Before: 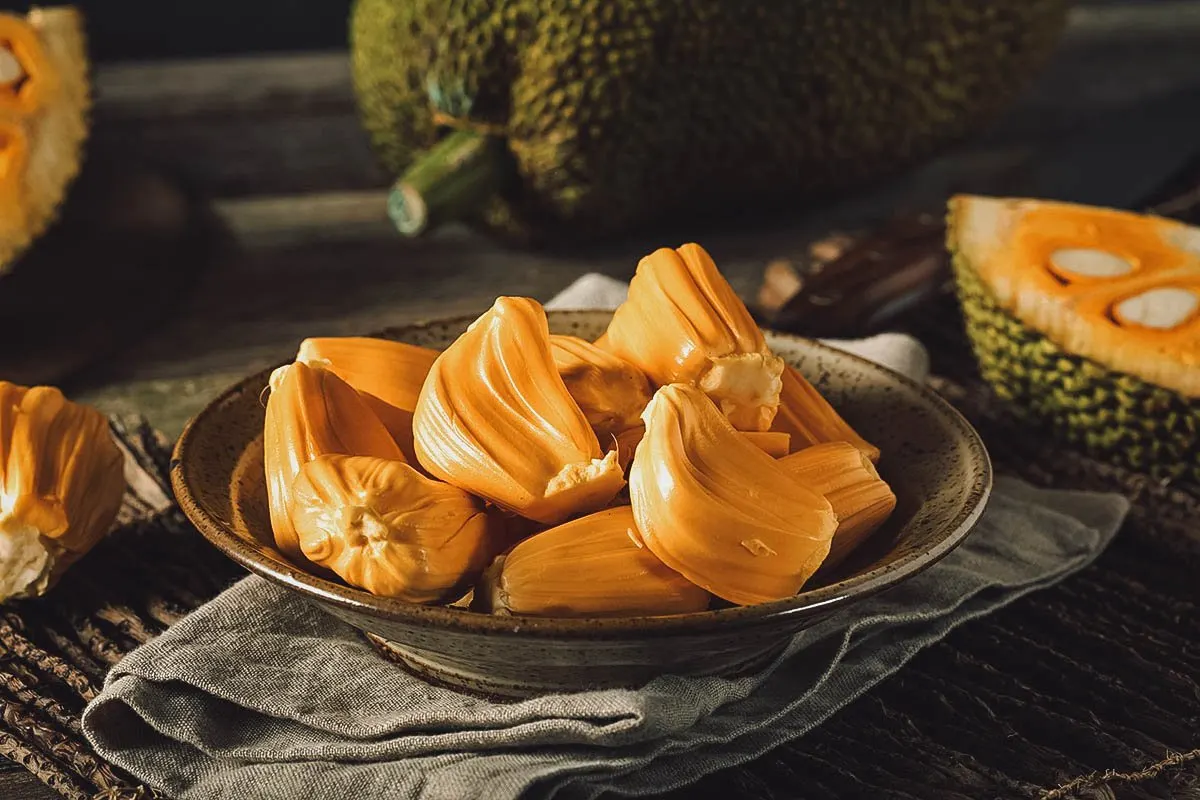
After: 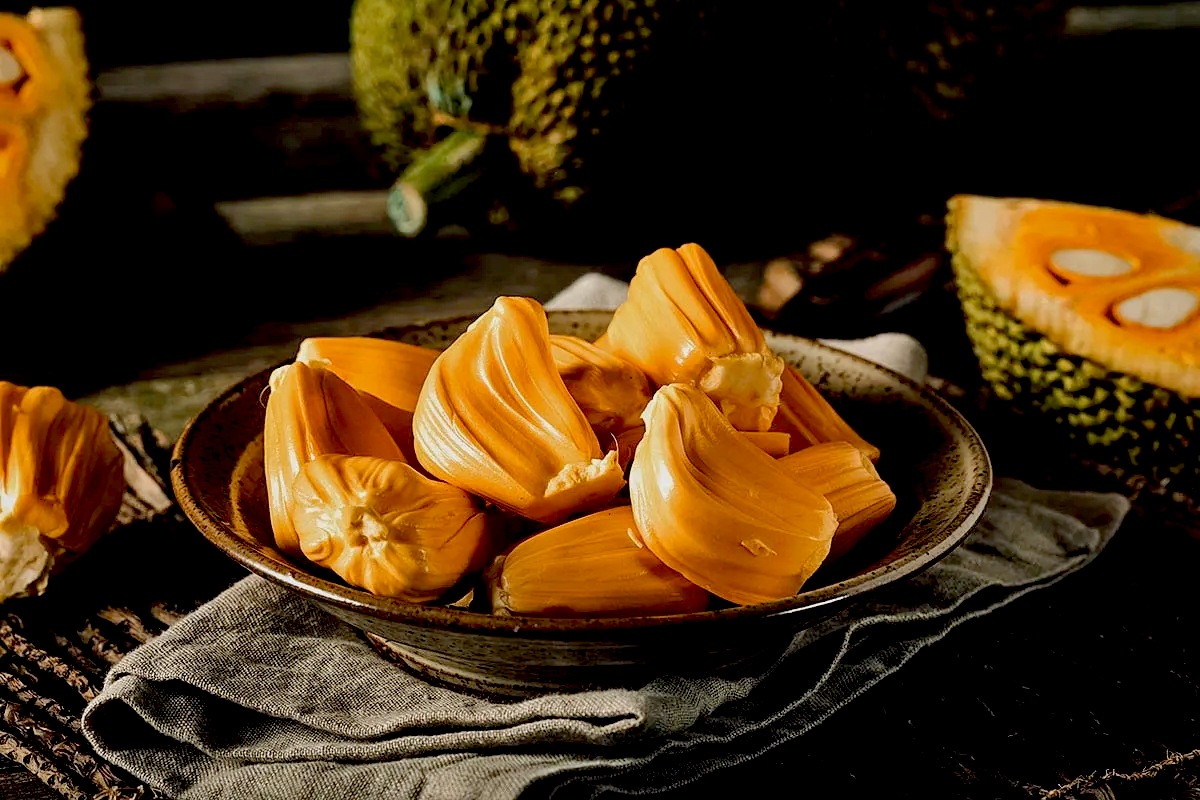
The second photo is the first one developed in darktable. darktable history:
shadows and highlights: shadows 24.54, highlights -76.99, soften with gaussian
exposure: black level correction 0.03, exposure -0.081 EV, compensate highlight preservation false
